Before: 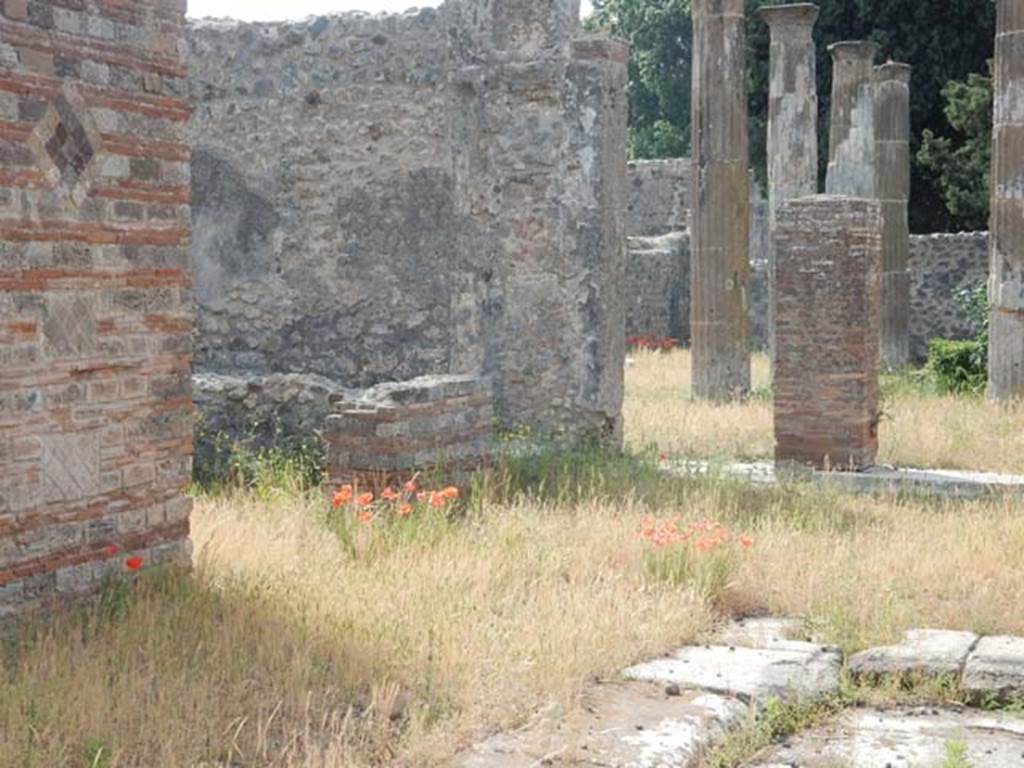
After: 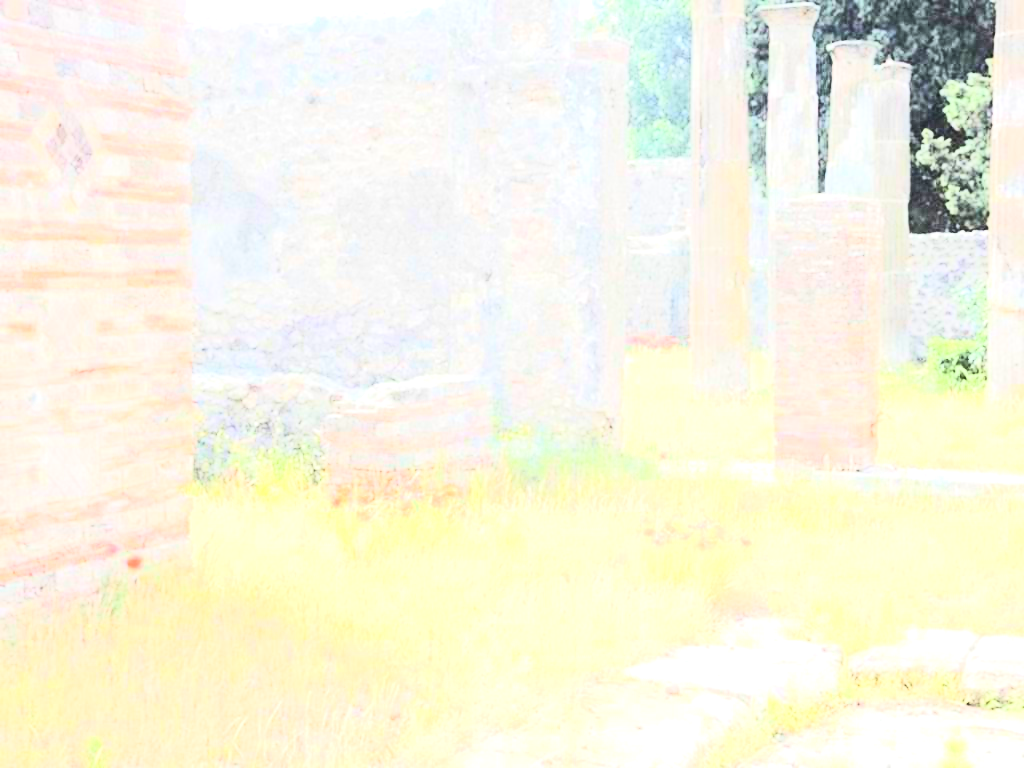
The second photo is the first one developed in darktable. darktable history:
exposure: exposure 1.162 EV, compensate exposure bias true, compensate highlight preservation false
contrast brightness saturation: contrast 0.372, brightness 0.533
tone equalizer: -7 EV 0.165 EV, -6 EV 0.599 EV, -5 EV 1.13 EV, -4 EV 1.36 EV, -3 EV 1.15 EV, -2 EV 0.6 EV, -1 EV 0.149 EV, edges refinement/feathering 500, mask exposure compensation -1.57 EV, preserve details no
